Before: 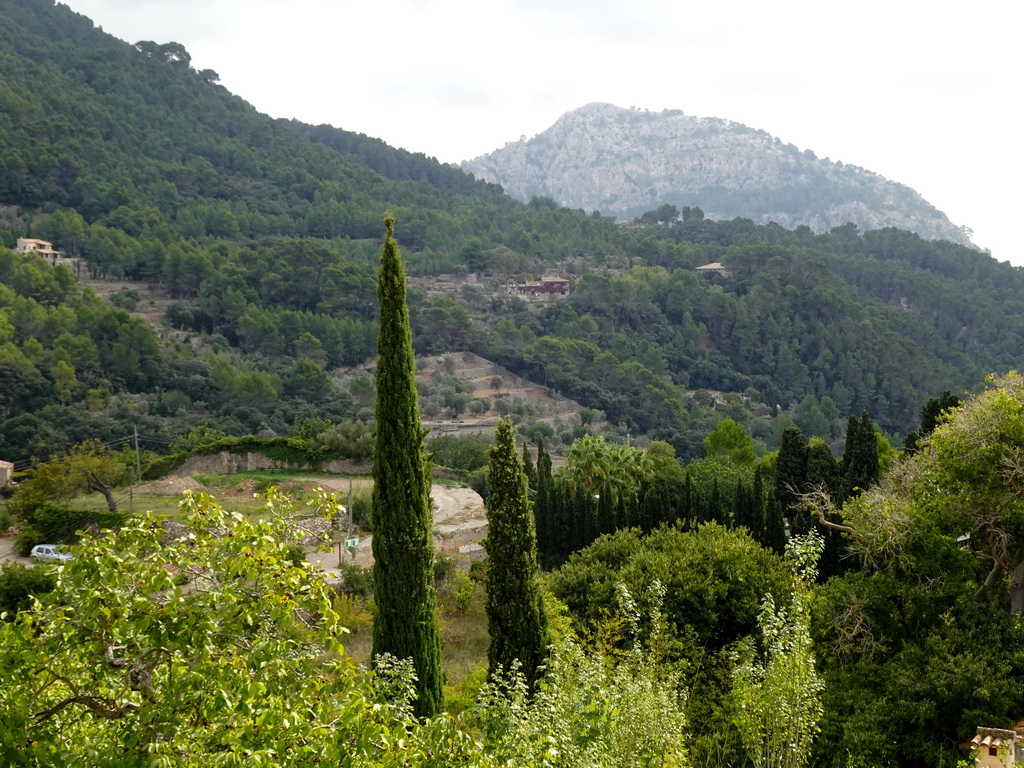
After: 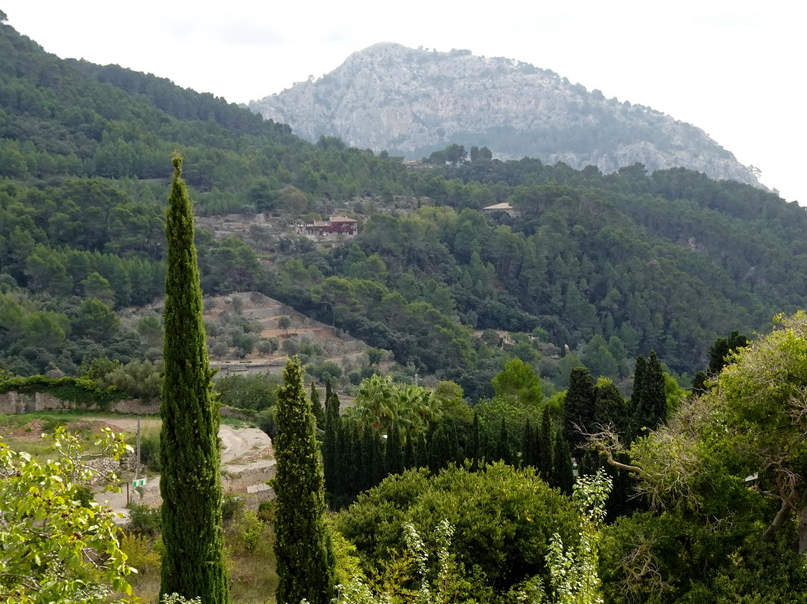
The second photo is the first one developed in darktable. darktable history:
crop and rotate: left 20.731%, top 7.91%, right 0.415%, bottom 13.366%
